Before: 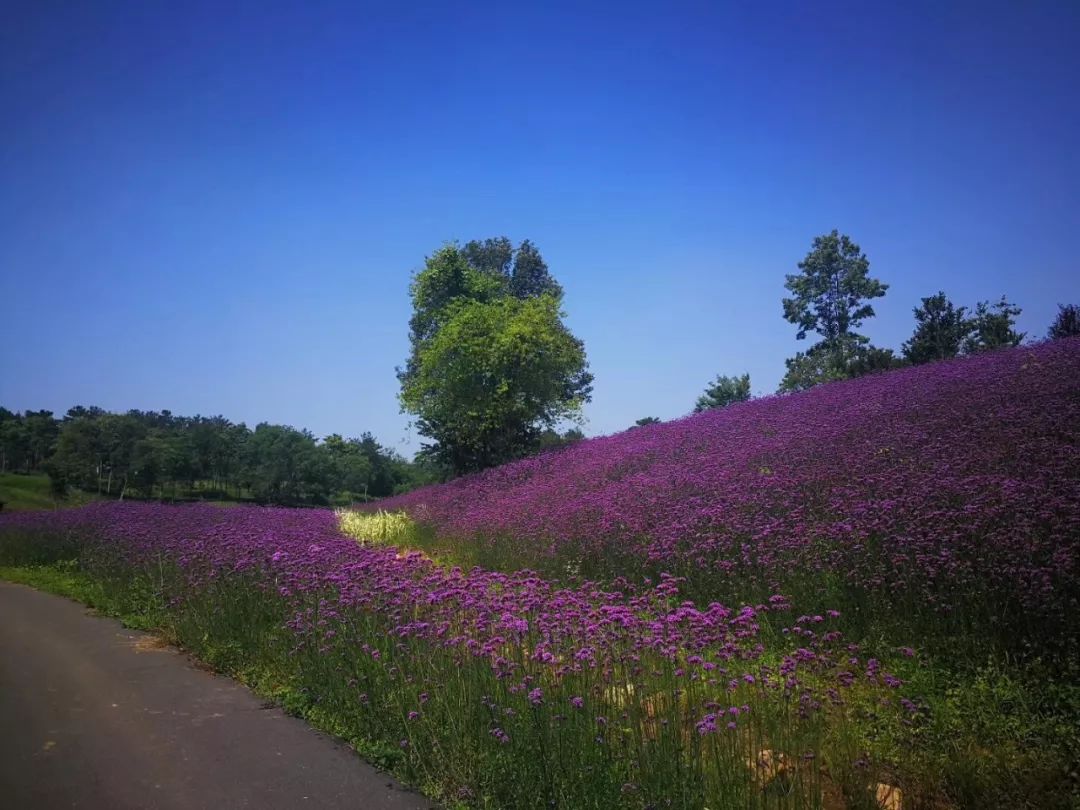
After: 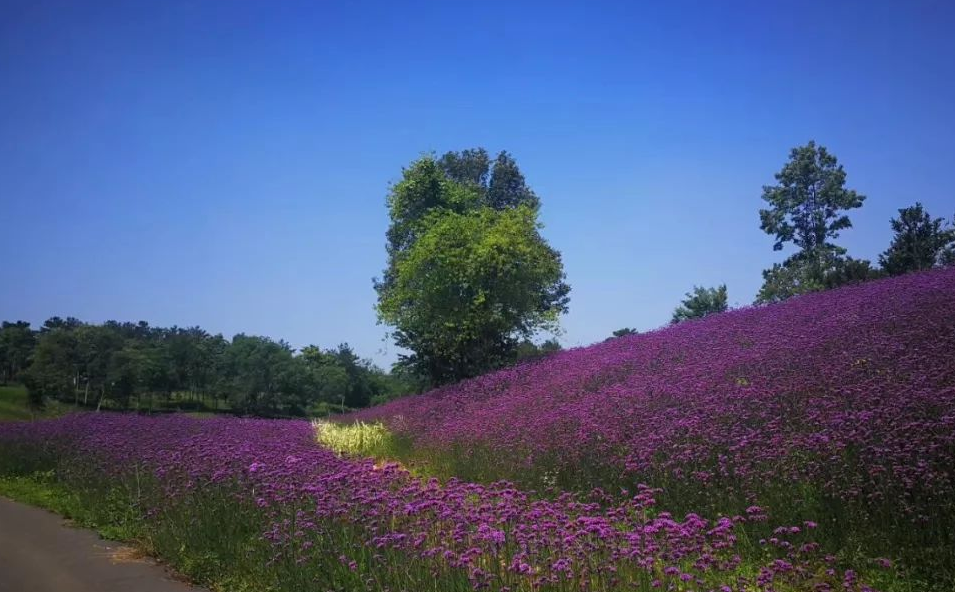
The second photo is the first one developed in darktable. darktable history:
crop and rotate: left 2.301%, top 11.109%, right 9.242%, bottom 15.779%
